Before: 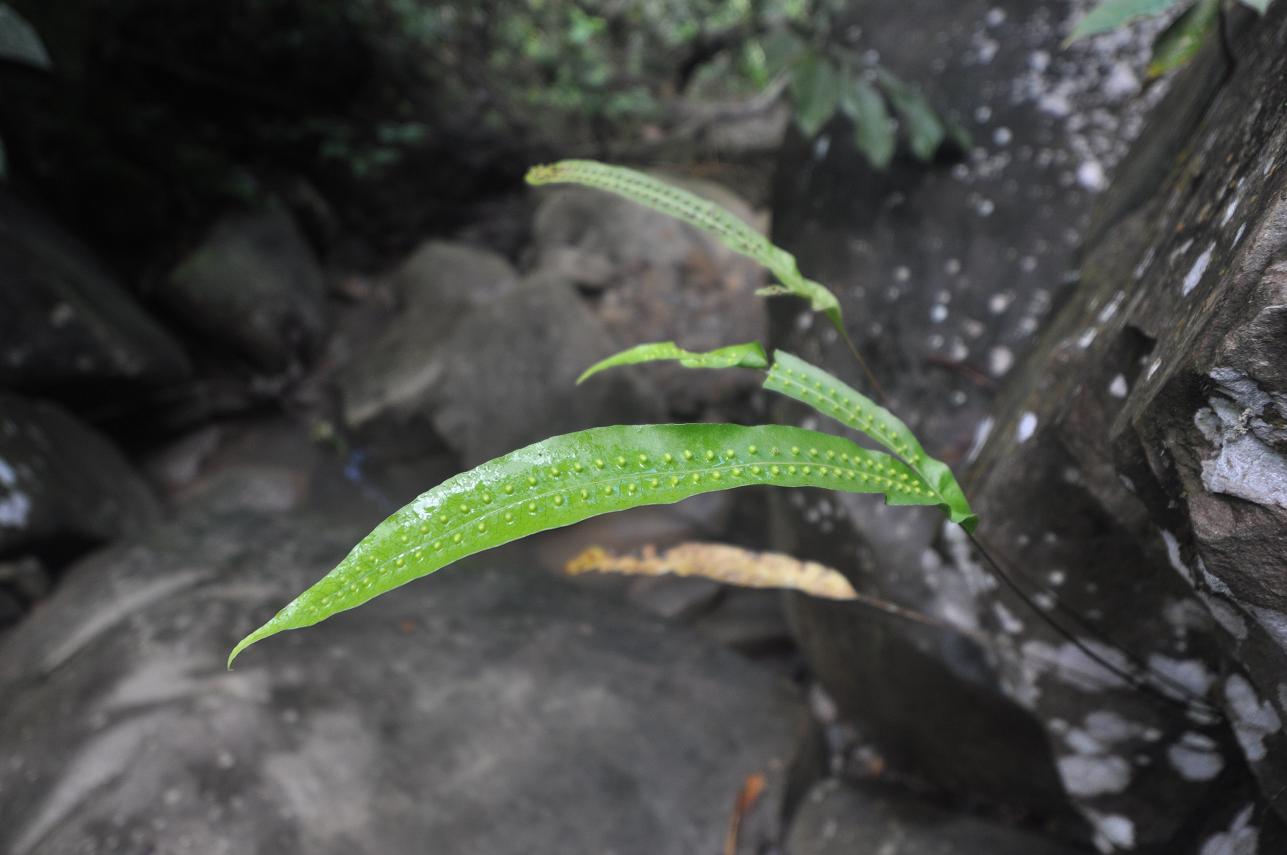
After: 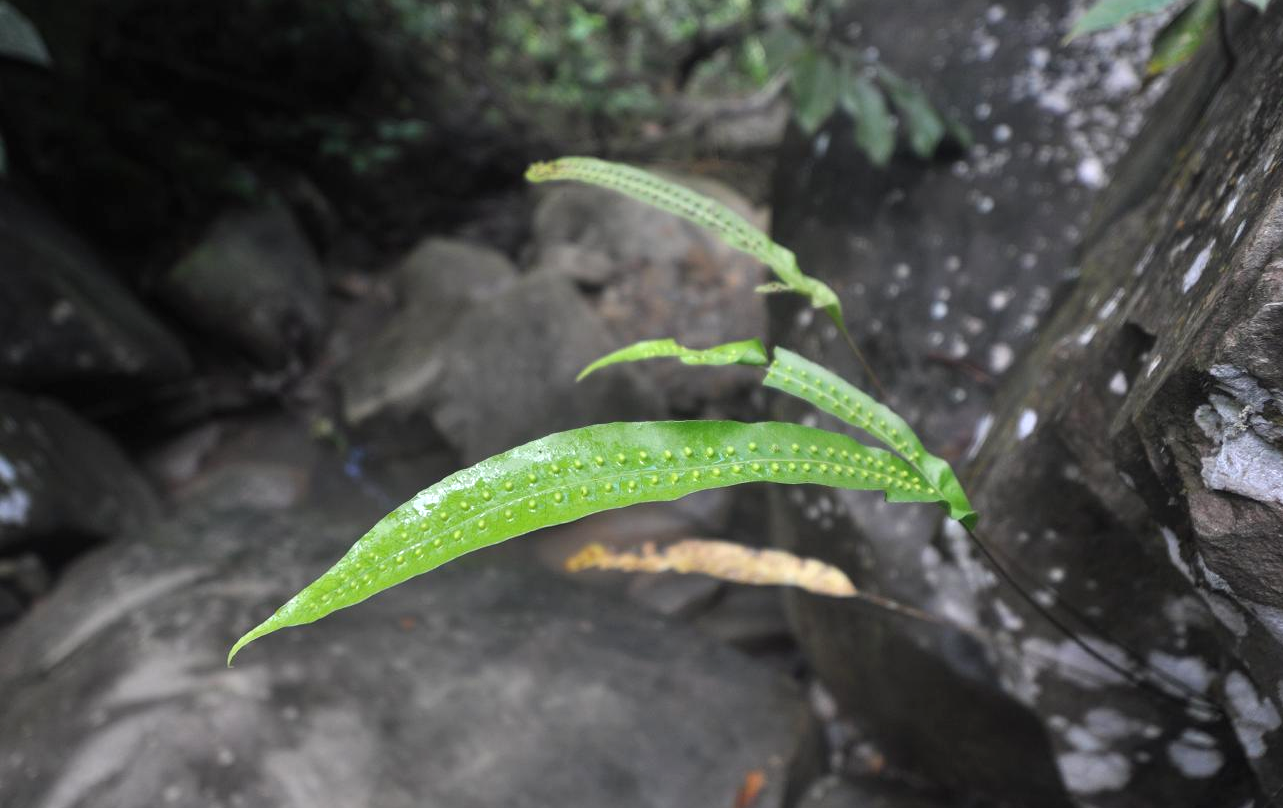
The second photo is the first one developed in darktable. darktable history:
crop: top 0.367%, right 0.255%, bottom 5.064%
exposure: exposure 0.264 EV, compensate exposure bias true, compensate highlight preservation false
